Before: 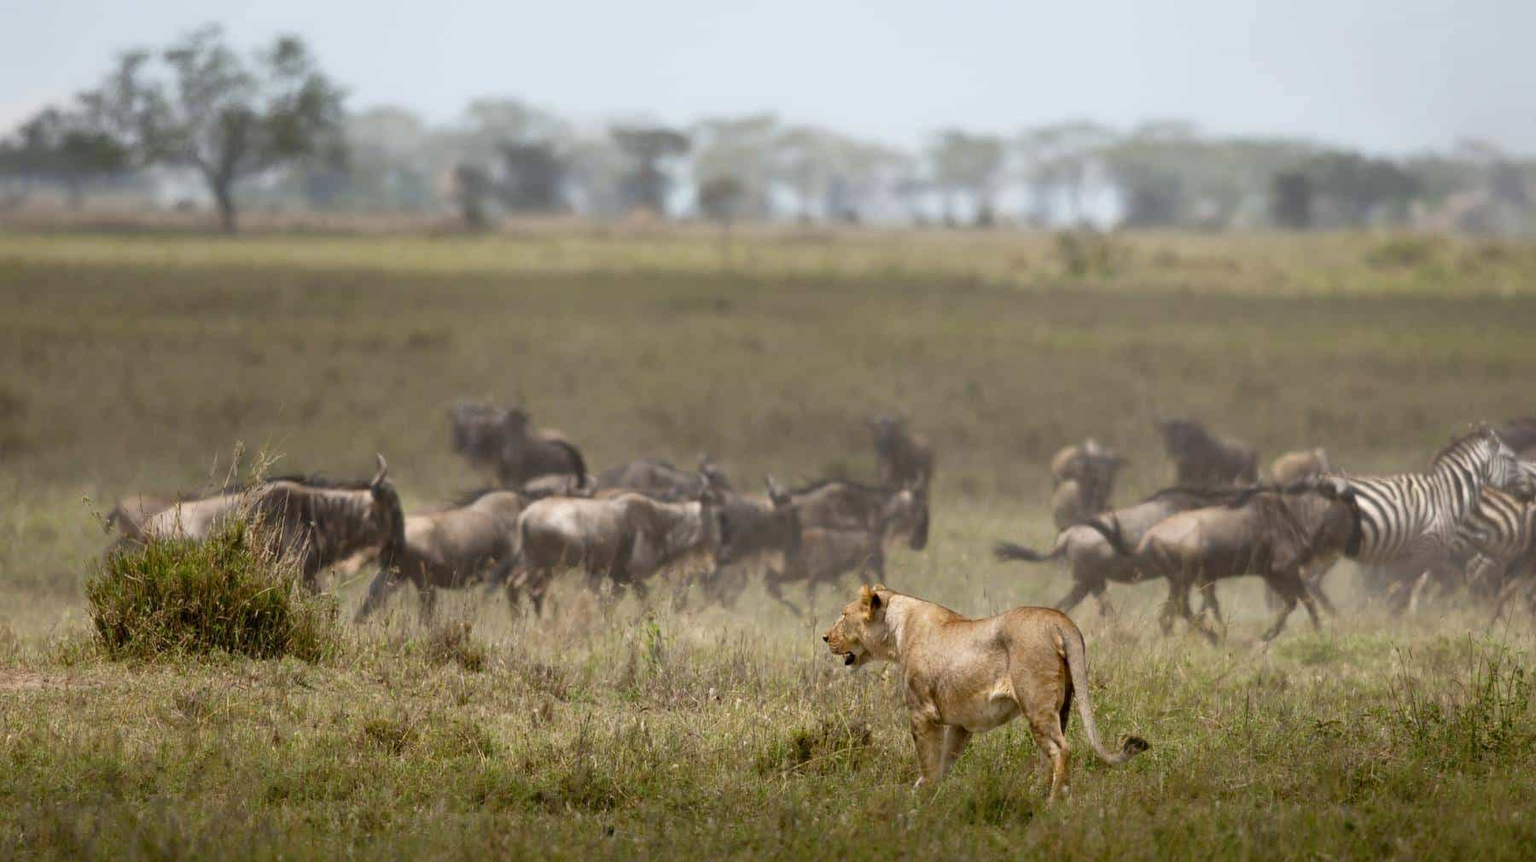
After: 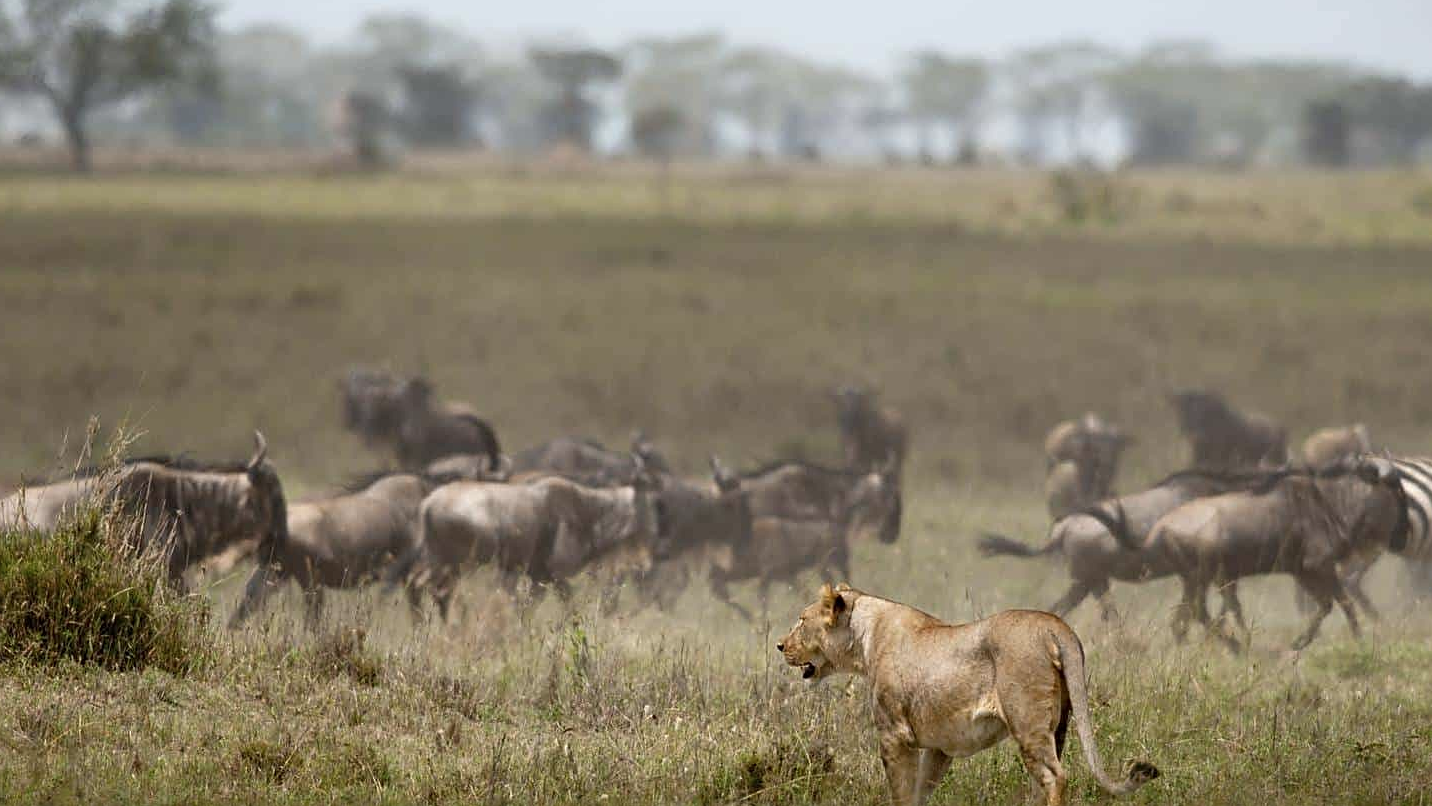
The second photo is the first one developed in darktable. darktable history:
crop and rotate: left 10.4%, top 10.026%, right 10.009%, bottom 10.095%
contrast brightness saturation: saturation -0.1
sharpen: on, module defaults
